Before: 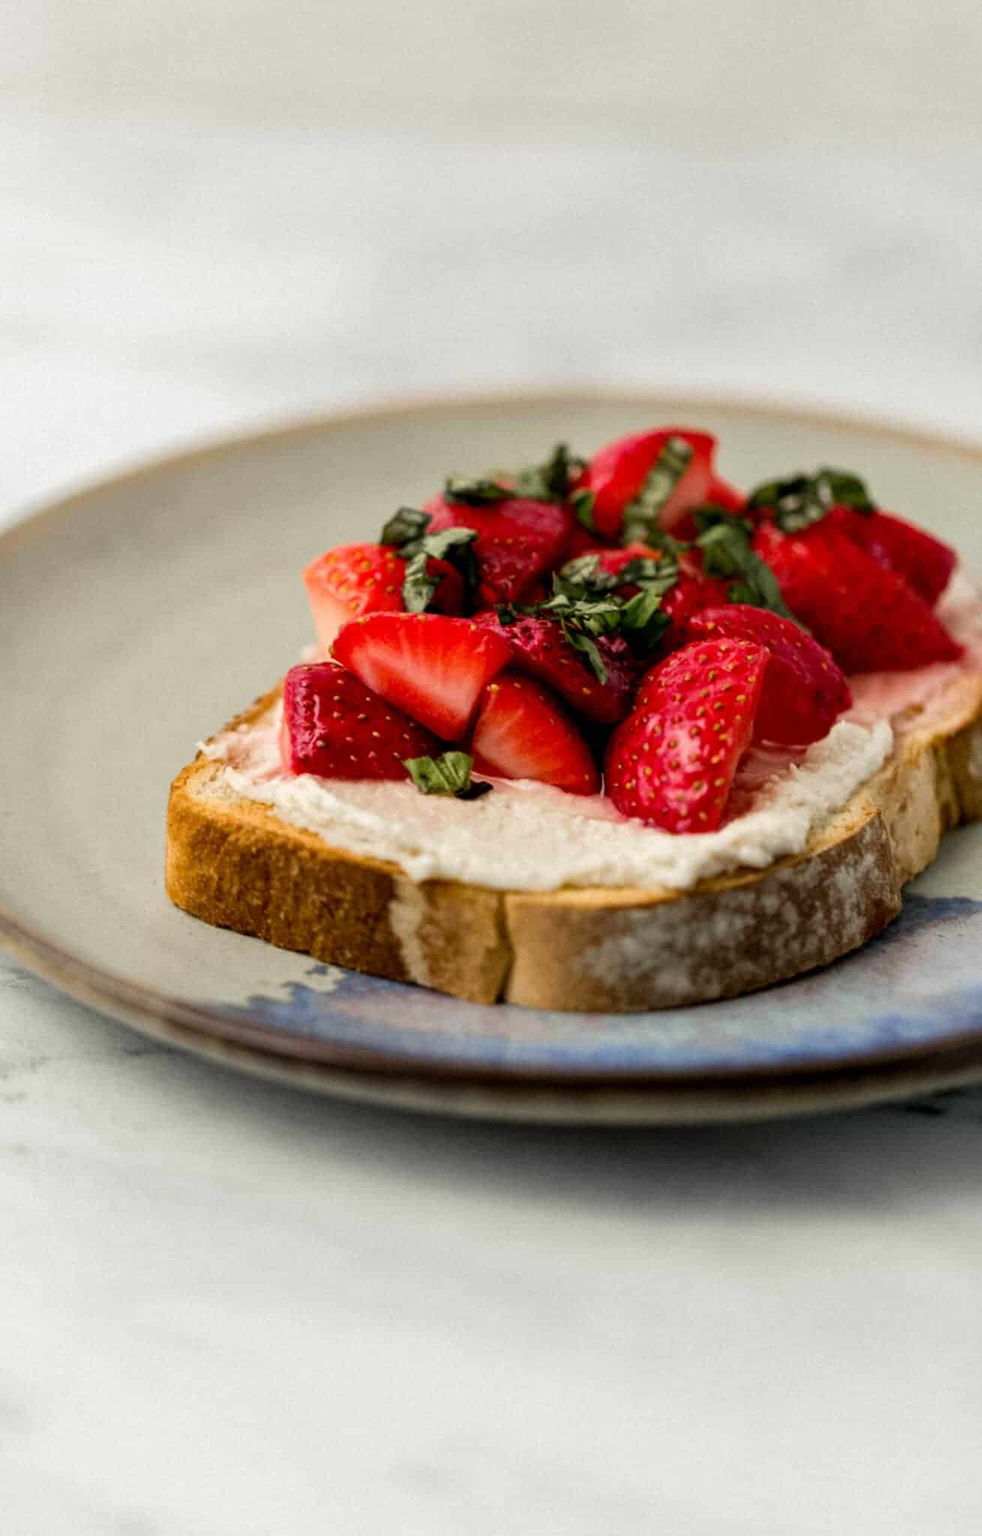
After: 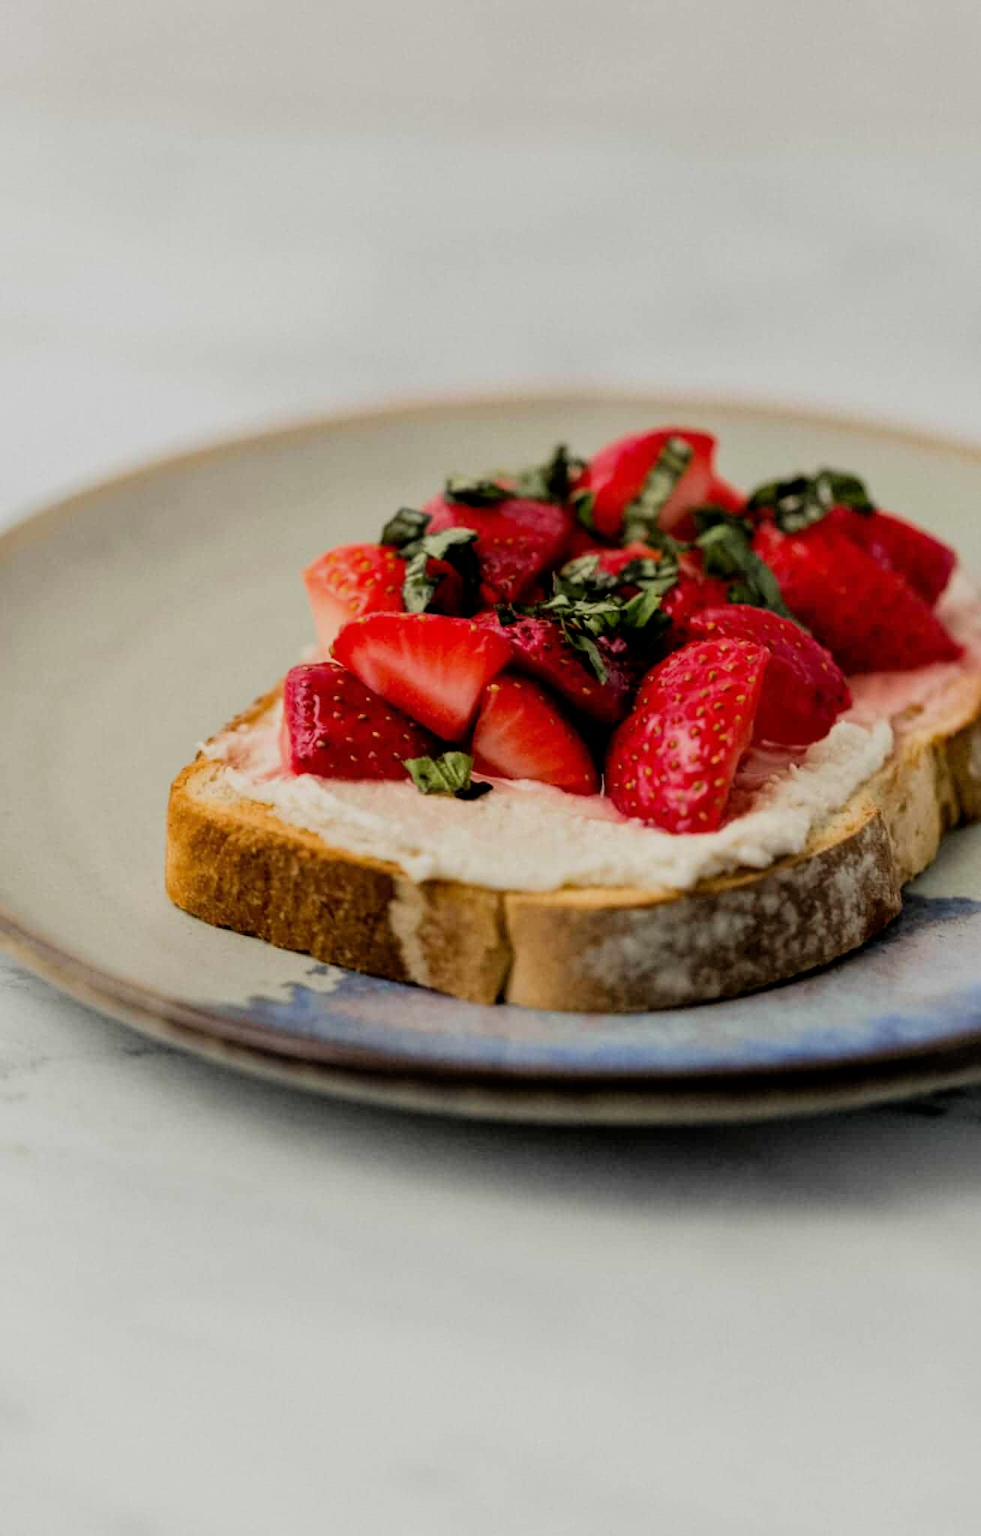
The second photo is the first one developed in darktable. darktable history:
tone equalizer: on, module defaults
filmic rgb: black relative exposure -7.65 EV, white relative exposure 4.56 EV, hardness 3.61, color science v6 (2022)
